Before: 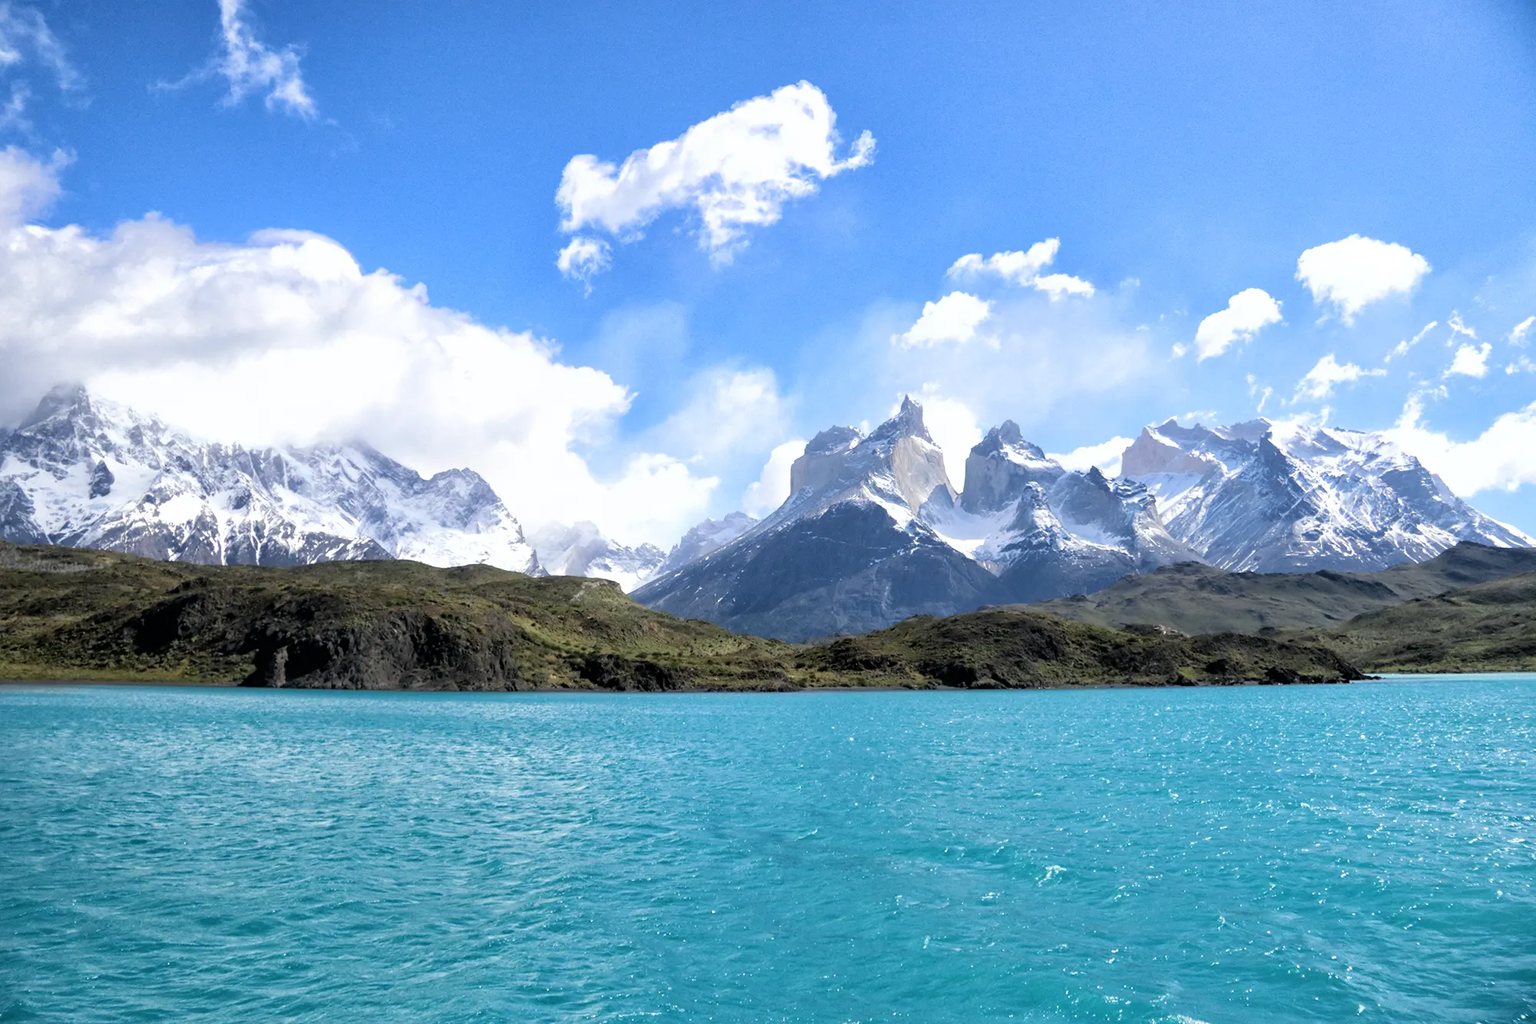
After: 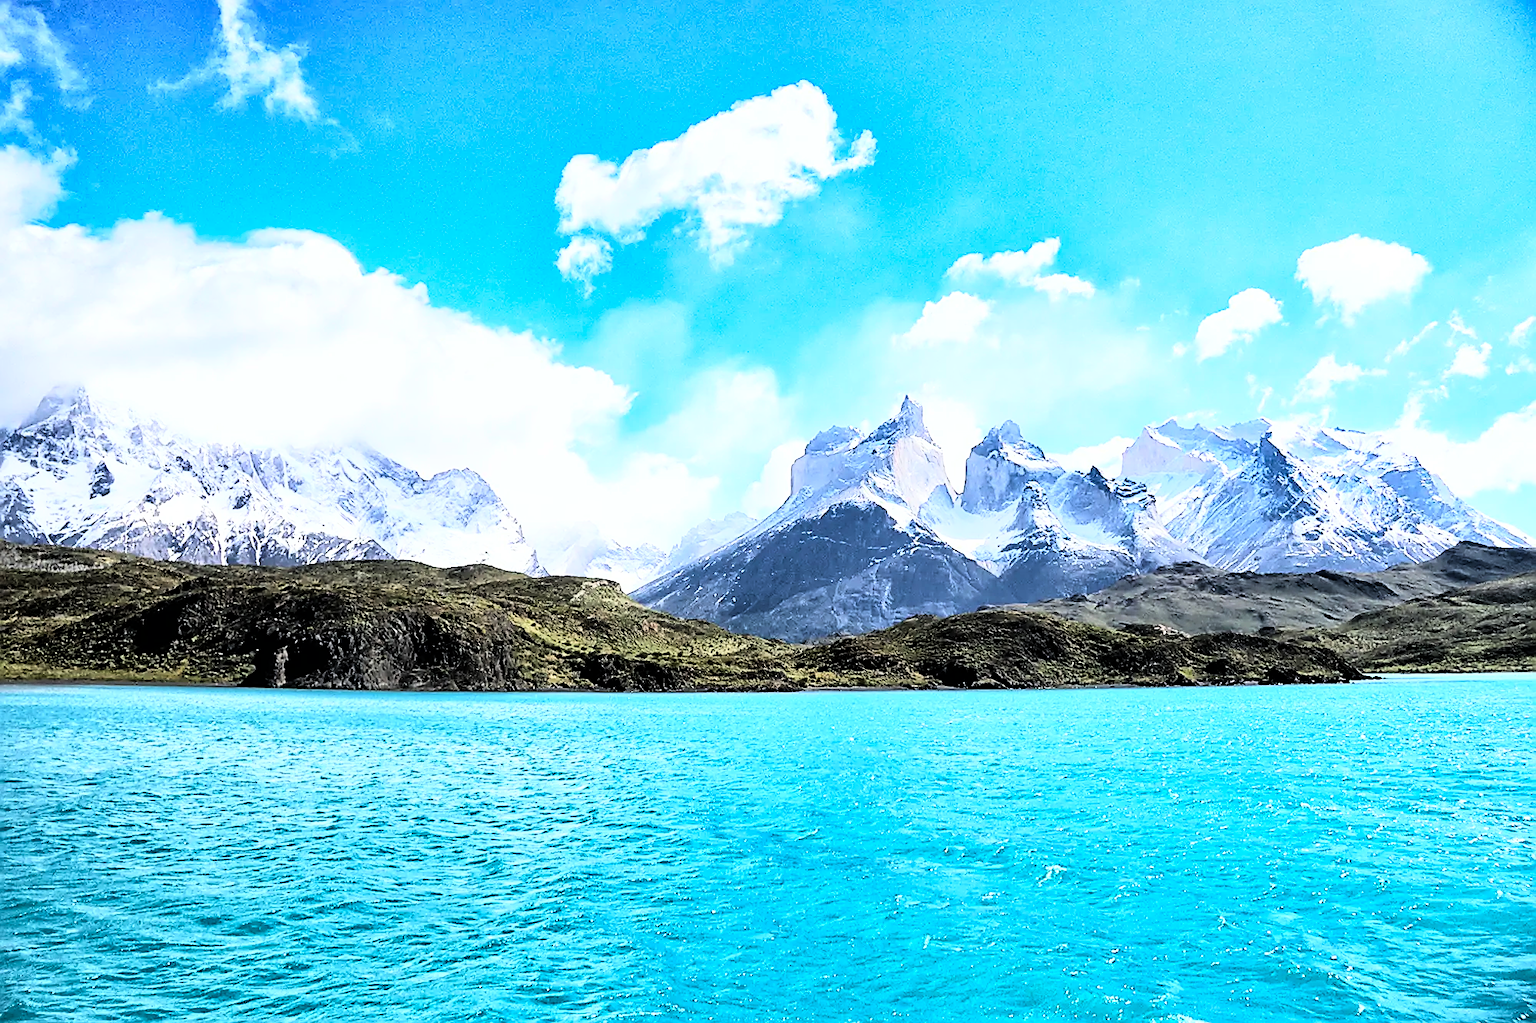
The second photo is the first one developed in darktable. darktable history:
exposure: exposure -0.041 EV, compensate highlight preservation false
shadows and highlights: soften with gaussian
rgb curve: curves: ch0 [(0, 0) (0.21, 0.15) (0.24, 0.21) (0.5, 0.75) (0.75, 0.96) (0.89, 0.99) (1, 1)]; ch1 [(0, 0.02) (0.21, 0.13) (0.25, 0.2) (0.5, 0.67) (0.75, 0.9) (0.89, 0.97) (1, 1)]; ch2 [(0, 0.02) (0.21, 0.13) (0.25, 0.2) (0.5, 0.67) (0.75, 0.9) (0.89, 0.97) (1, 1)], compensate middle gray true
sharpen: radius 1.685, amount 1.294
